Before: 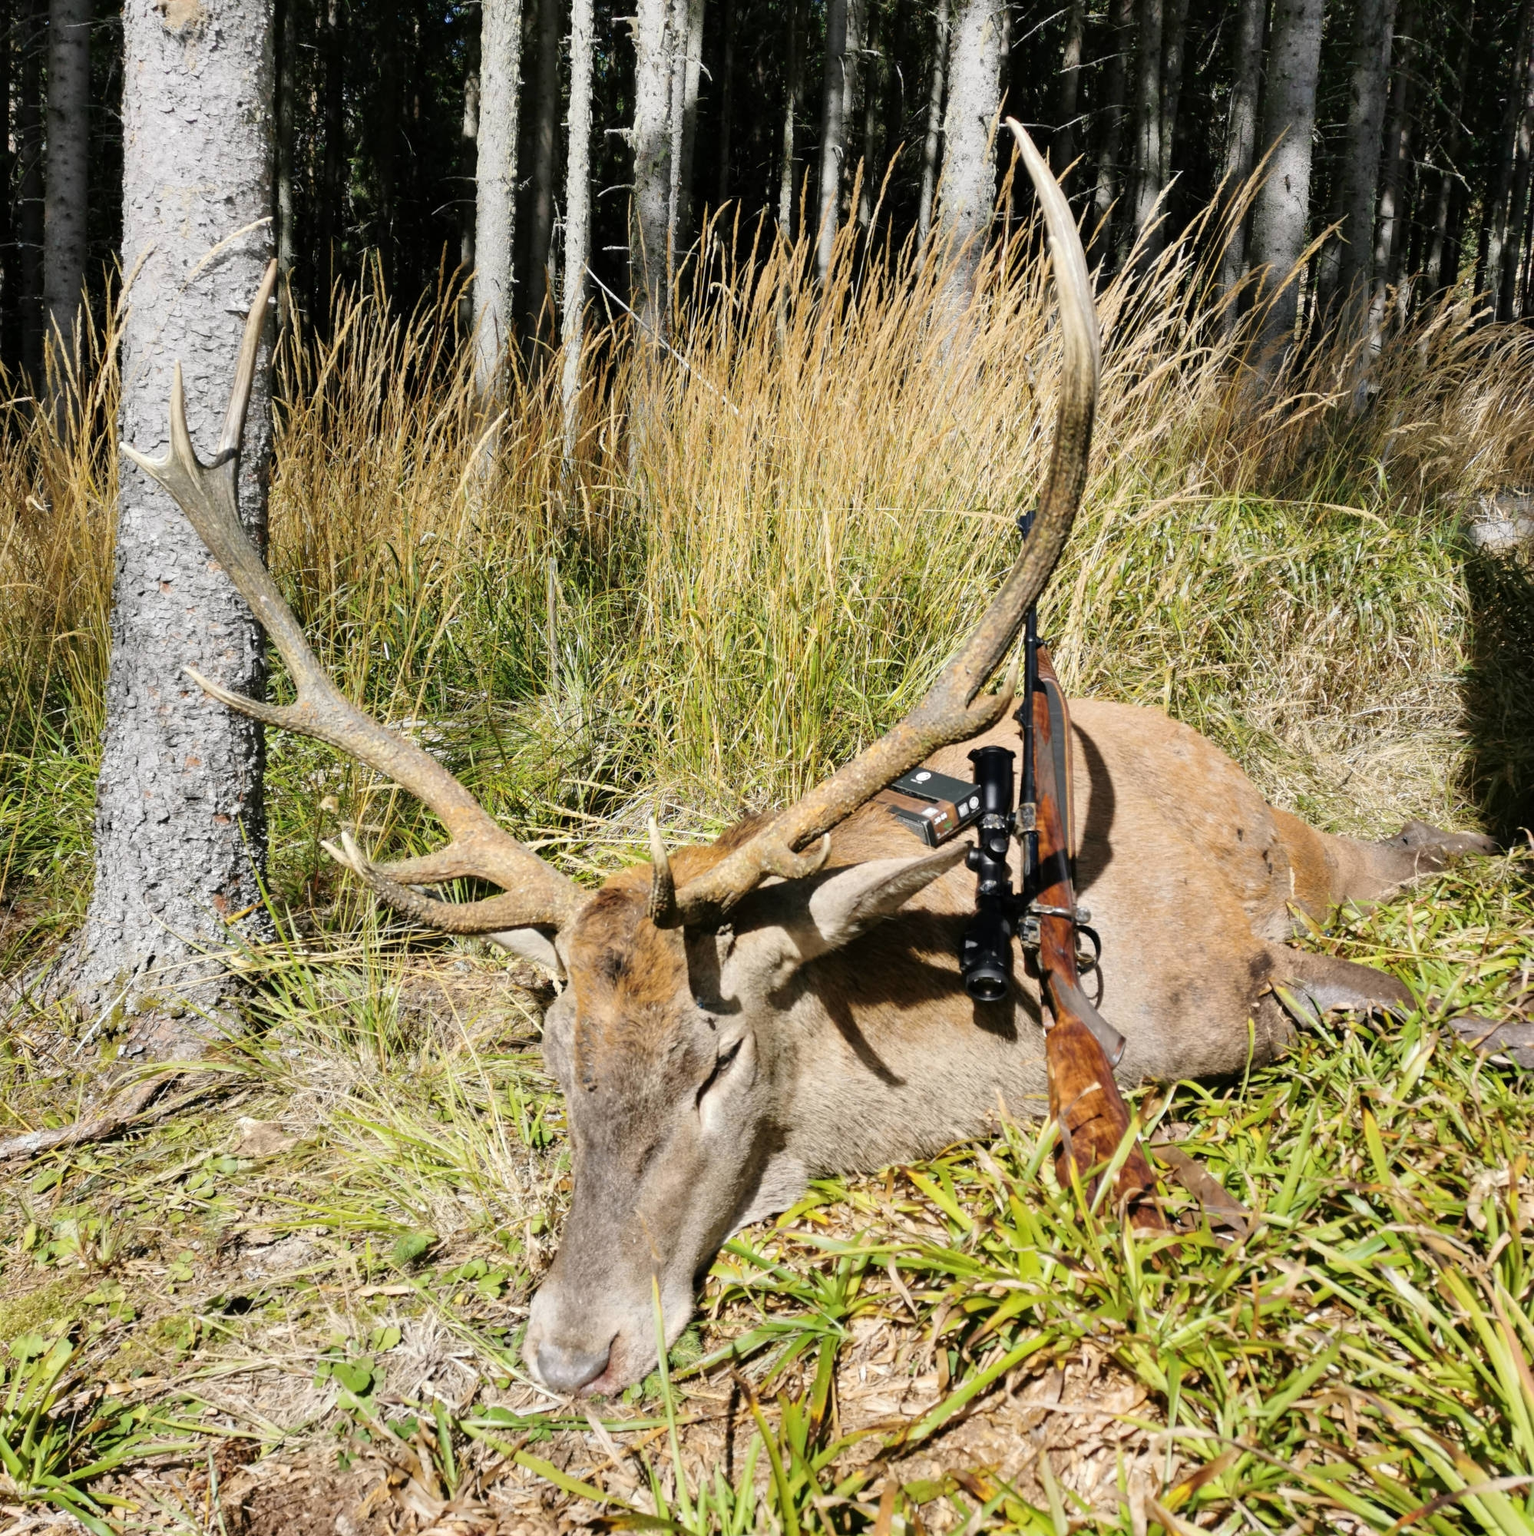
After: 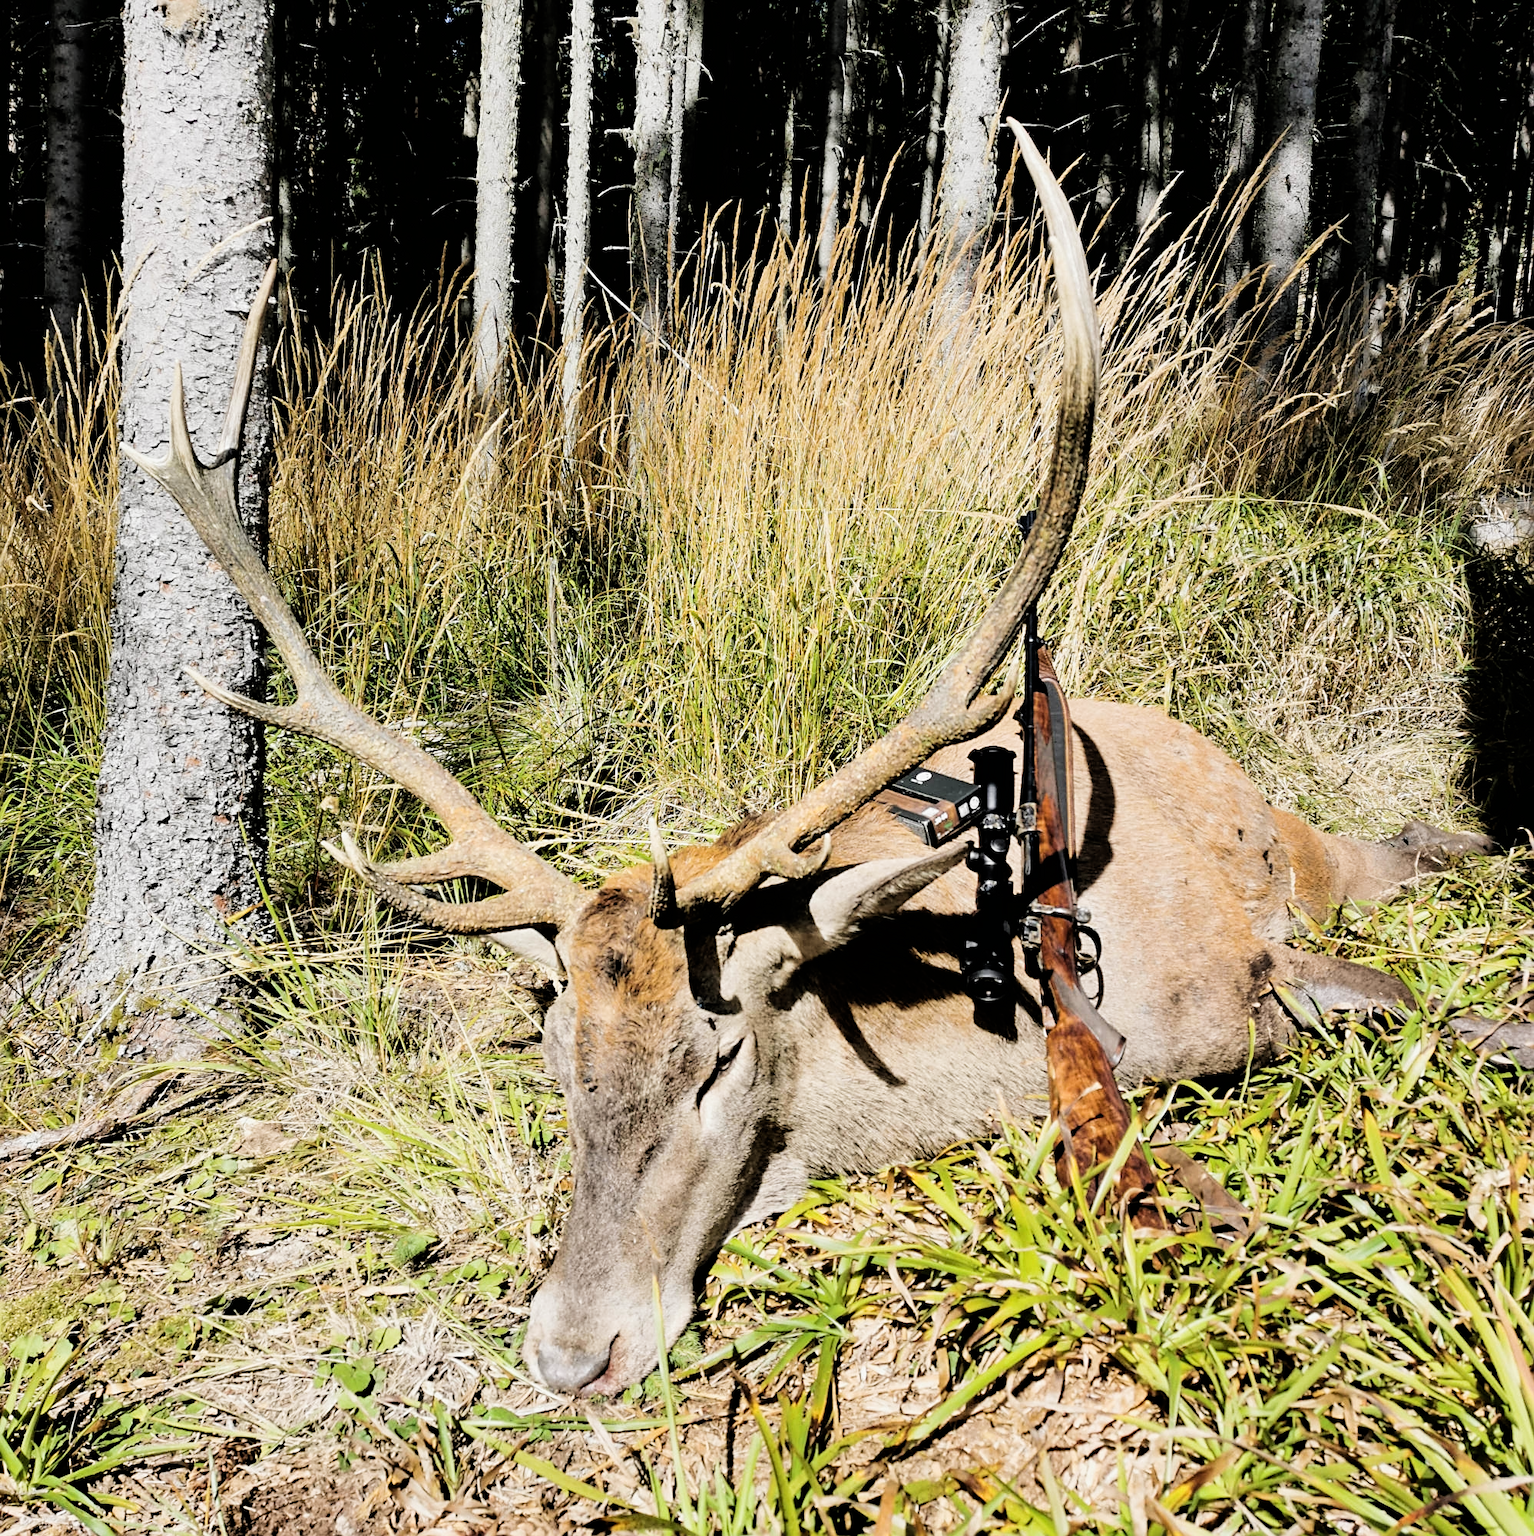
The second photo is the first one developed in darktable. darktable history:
sharpen: on, module defaults
tone equalizer: -8 EV -0.383 EV, -7 EV -0.401 EV, -6 EV -0.365 EV, -5 EV -0.207 EV, -3 EV 0.232 EV, -2 EV 0.33 EV, -1 EV 0.404 EV, +0 EV 0.426 EV, edges refinement/feathering 500, mask exposure compensation -1.57 EV, preserve details no
filmic rgb: black relative exposure -5.09 EV, white relative exposure 3.51 EV, hardness 3.17, contrast 1.198, highlights saturation mix -49.6%
